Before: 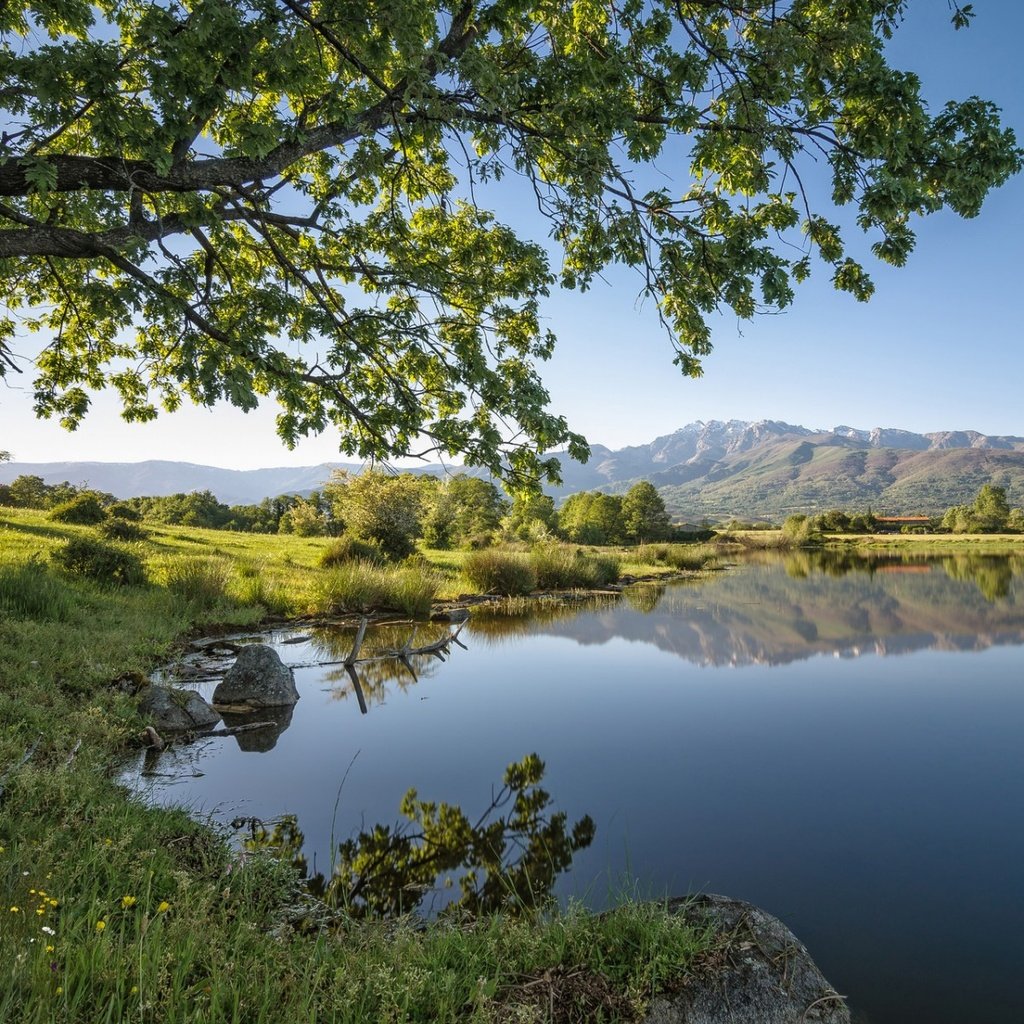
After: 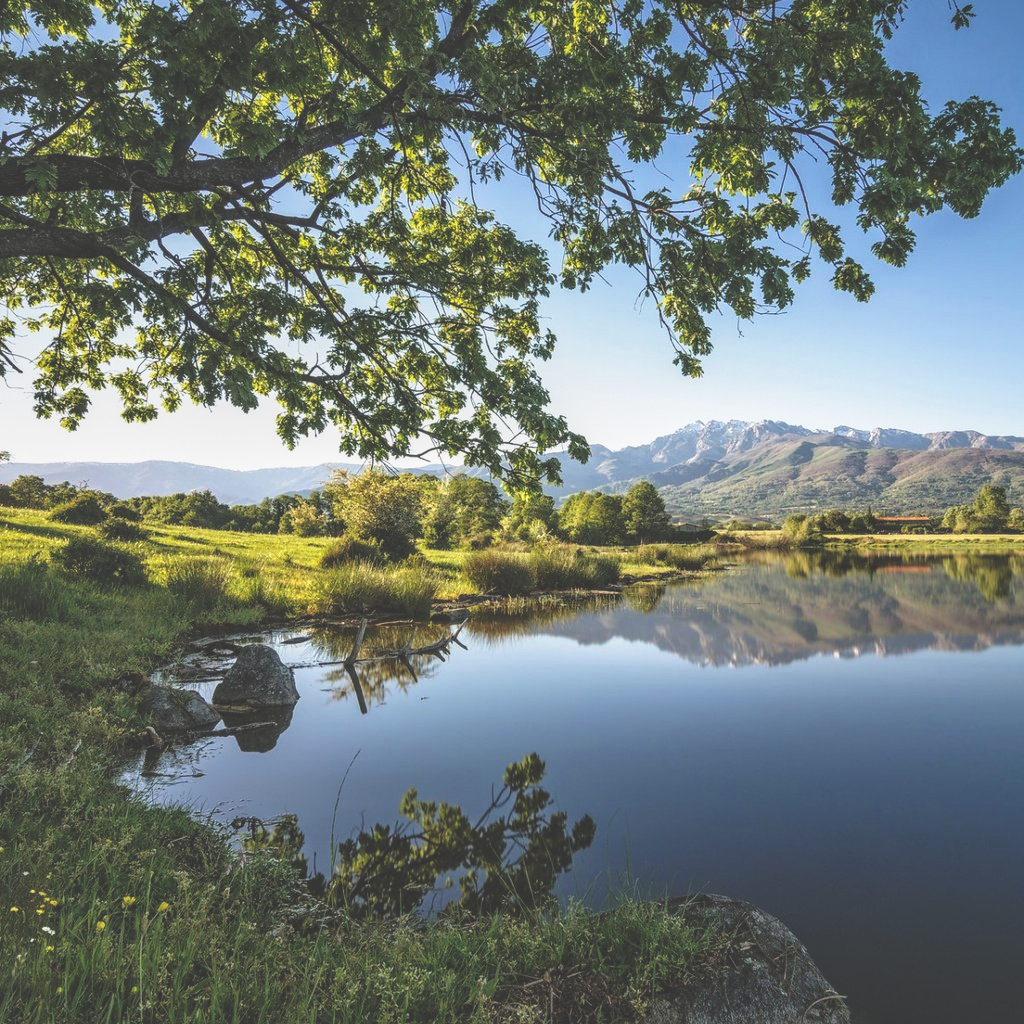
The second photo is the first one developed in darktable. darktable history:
rgb curve: curves: ch0 [(0, 0.186) (0.314, 0.284) (0.775, 0.708) (1, 1)], compensate middle gray true, preserve colors none
base curve: curves: ch0 [(0, 0) (0.088, 0.125) (0.176, 0.251) (0.354, 0.501) (0.613, 0.749) (1, 0.877)], preserve colors none
local contrast: on, module defaults
